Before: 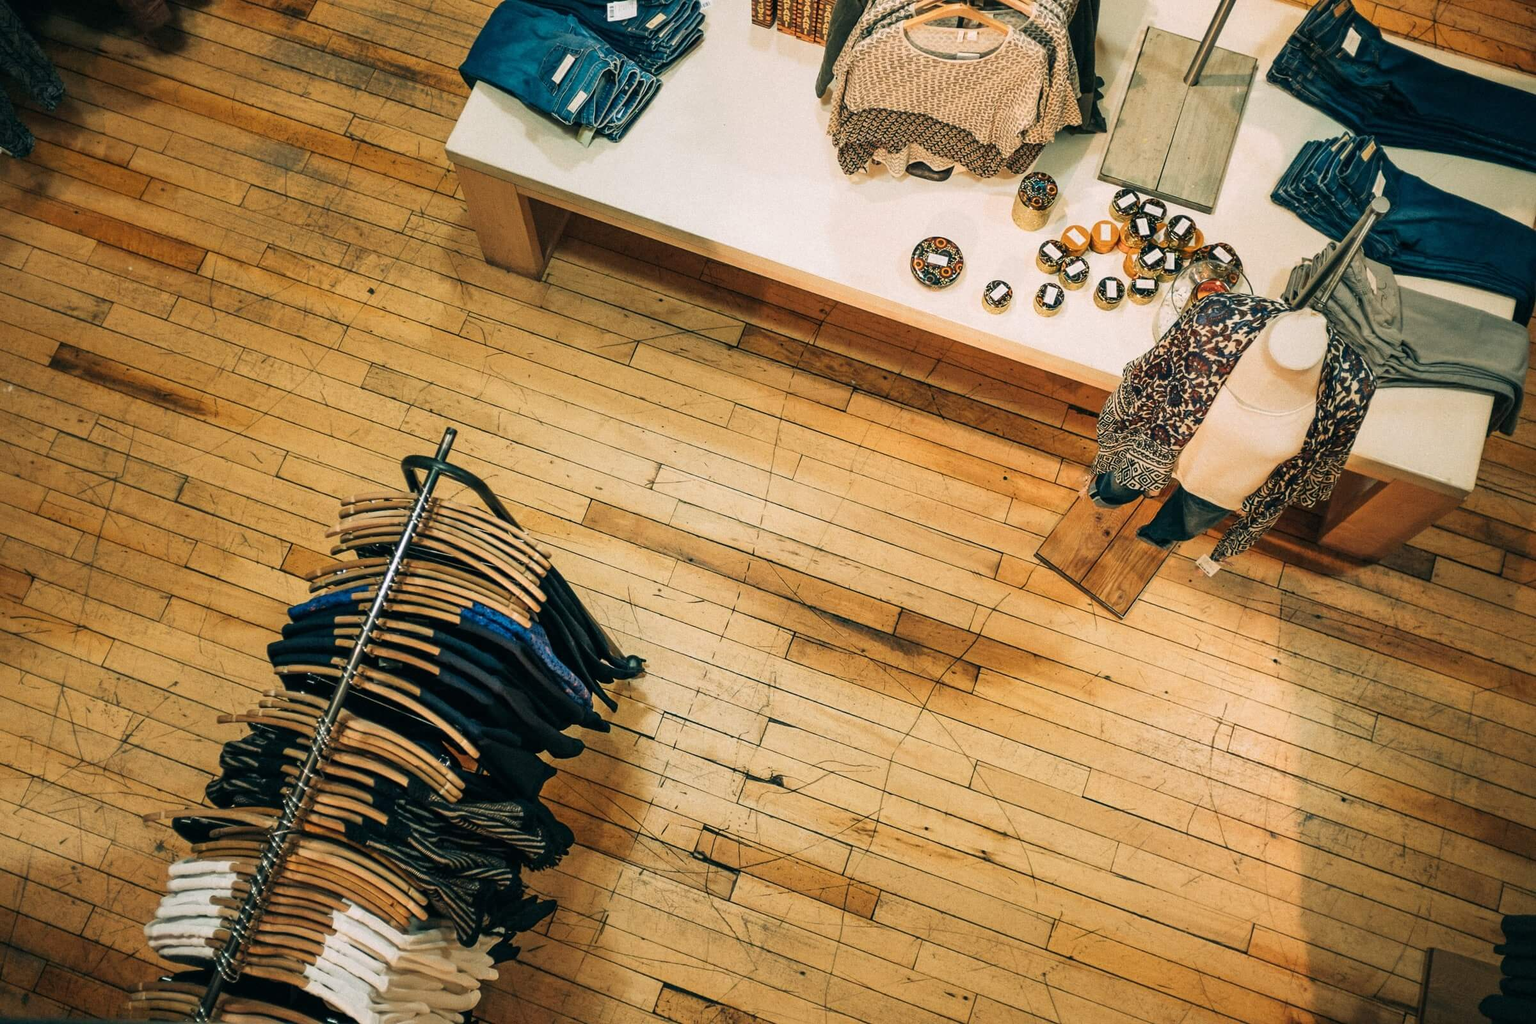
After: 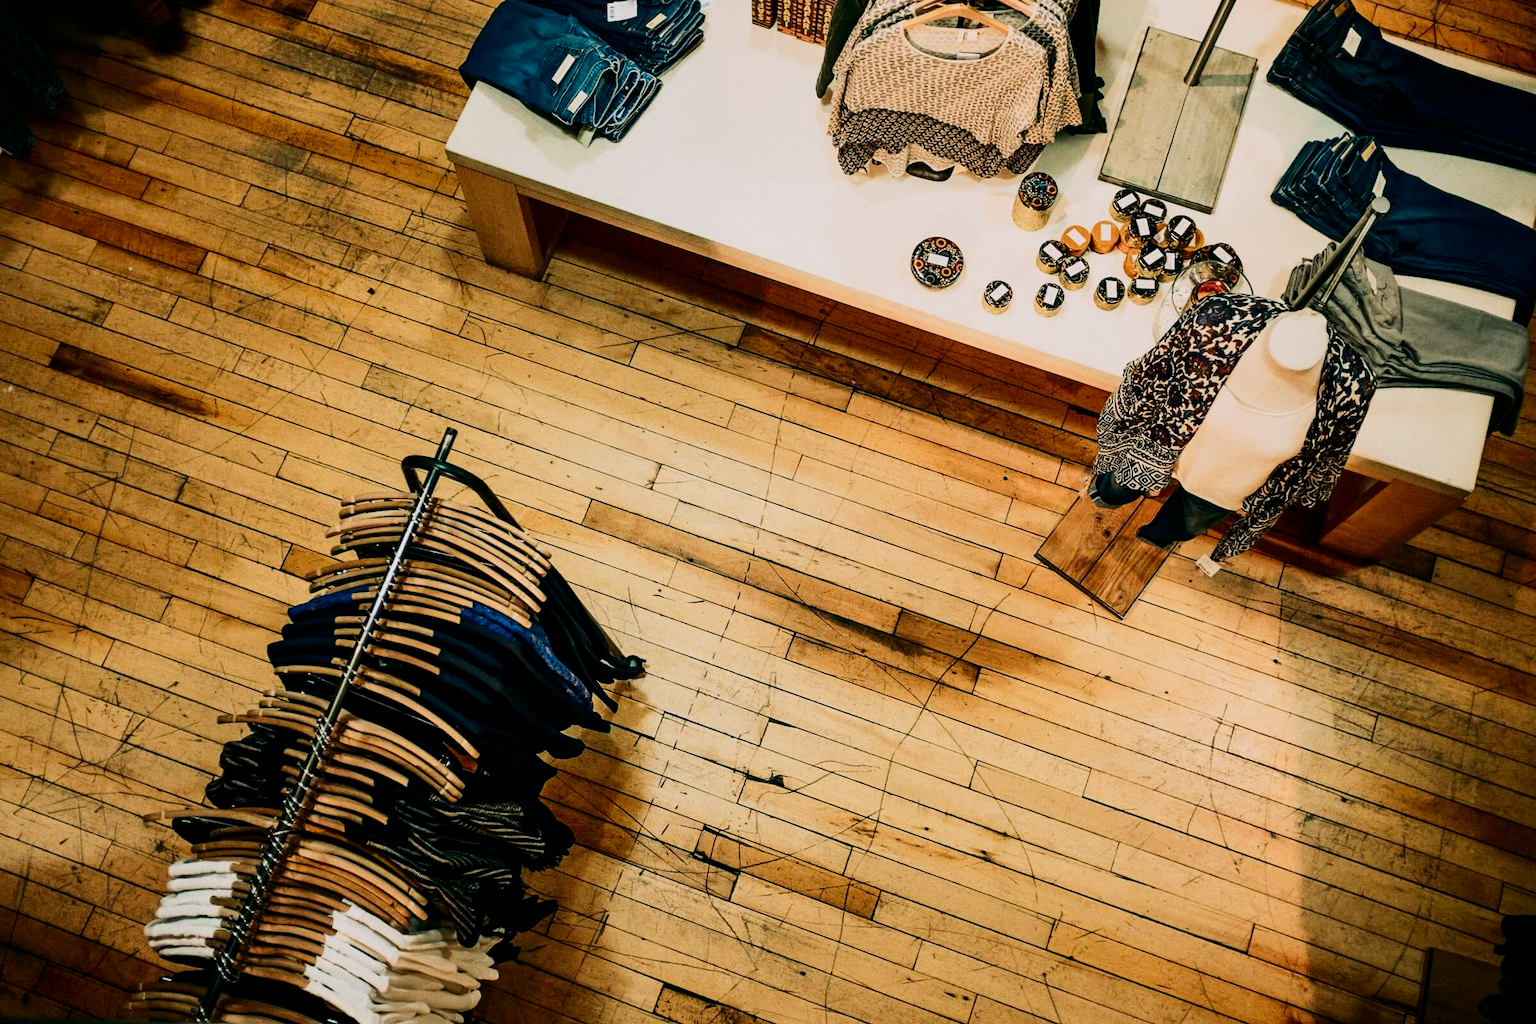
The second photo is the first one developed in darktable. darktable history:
contrast brightness saturation: contrast 0.32, brightness -0.08, saturation 0.17
filmic rgb: black relative exposure -7.32 EV, white relative exposure 5.09 EV, hardness 3.2
